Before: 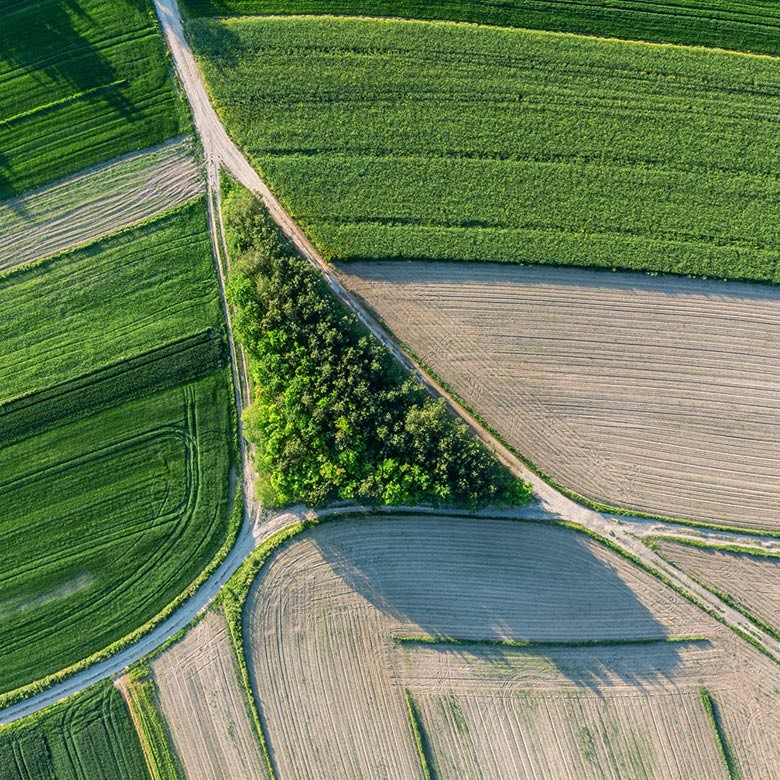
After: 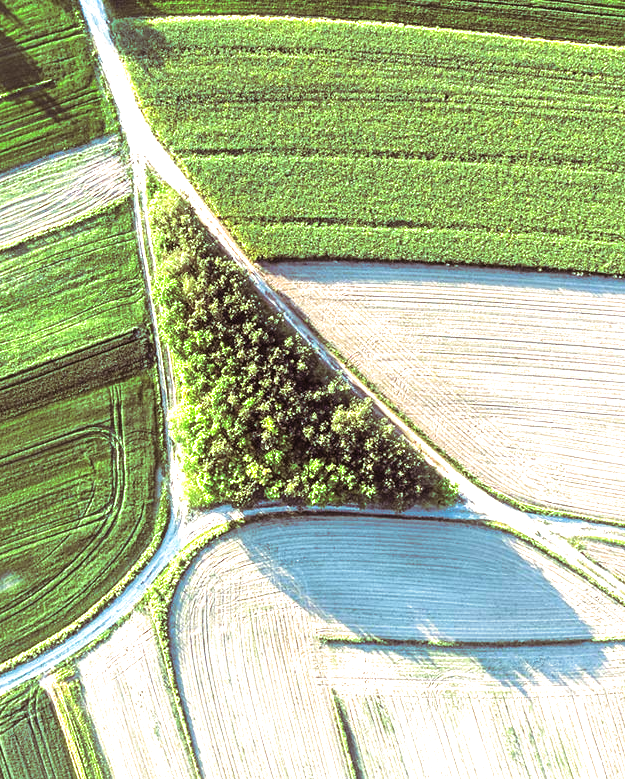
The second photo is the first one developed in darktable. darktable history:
crop and rotate: left 9.597%, right 10.195%
split-toning: on, module defaults
exposure: exposure 1.5 EV, compensate highlight preservation false
